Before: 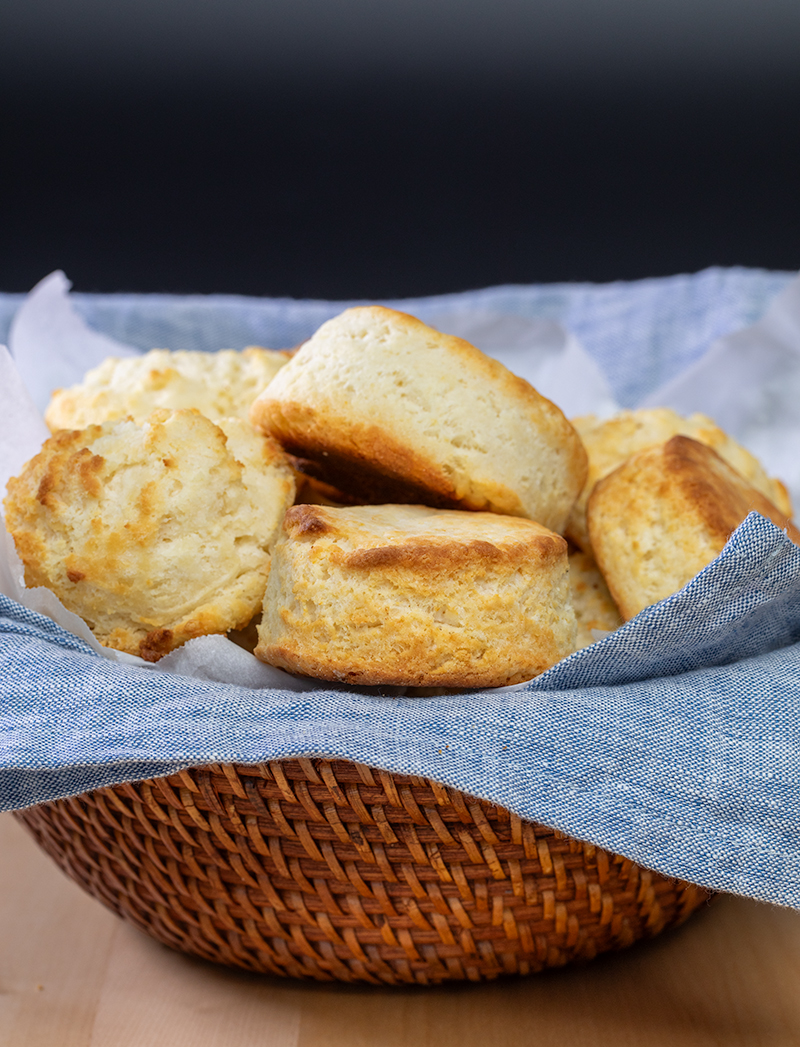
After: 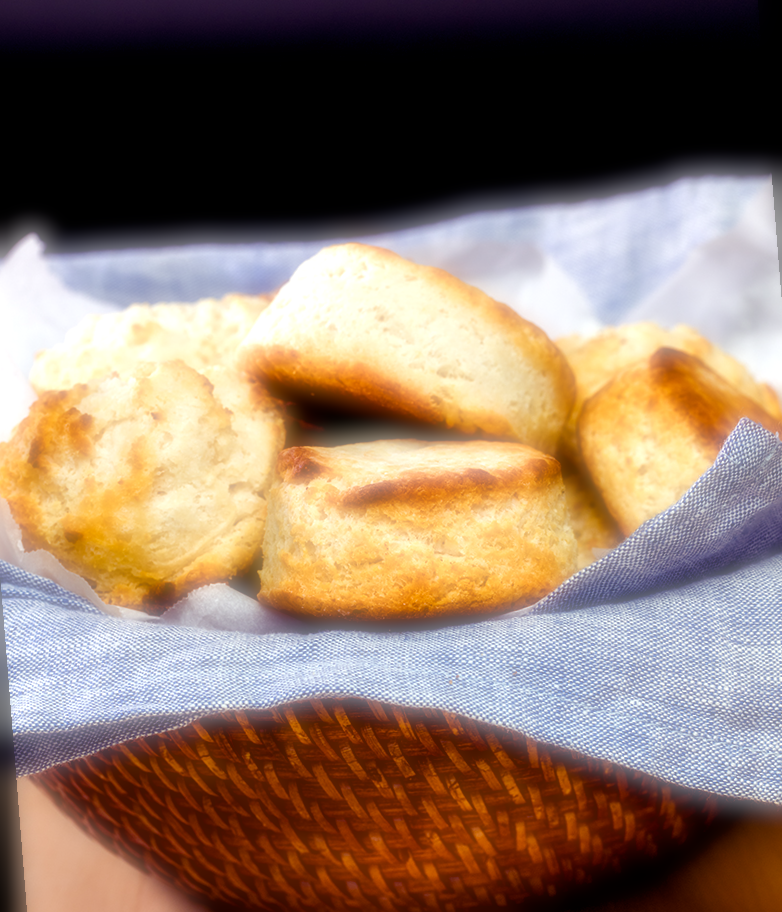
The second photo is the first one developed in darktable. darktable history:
contrast brightness saturation: saturation -0.05
rotate and perspective: rotation -4.57°, crop left 0.054, crop right 0.944, crop top 0.087, crop bottom 0.914
soften: on, module defaults
crop: top 0.05%, bottom 0.098%
contrast equalizer: octaves 7, y [[0.528, 0.548, 0.563, 0.562, 0.546, 0.526], [0.55 ×6], [0 ×6], [0 ×6], [0 ×6]]
exposure: compensate highlight preservation false
color balance rgb: shadows lift › luminance -21.66%, shadows lift › chroma 8.98%, shadows lift › hue 283.37°, power › chroma 1.55%, power › hue 25.59°, highlights gain › luminance 6.08%, highlights gain › chroma 2.55%, highlights gain › hue 90°, global offset › luminance -0.87%, perceptual saturation grading › global saturation 27.49%, perceptual saturation grading › highlights -28.39%, perceptual saturation grading › mid-tones 15.22%, perceptual saturation grading › shadows 33.98%, perceptual brilliance grading › highlights 10%, perceptual brilliance grading › mid-tones 5%
